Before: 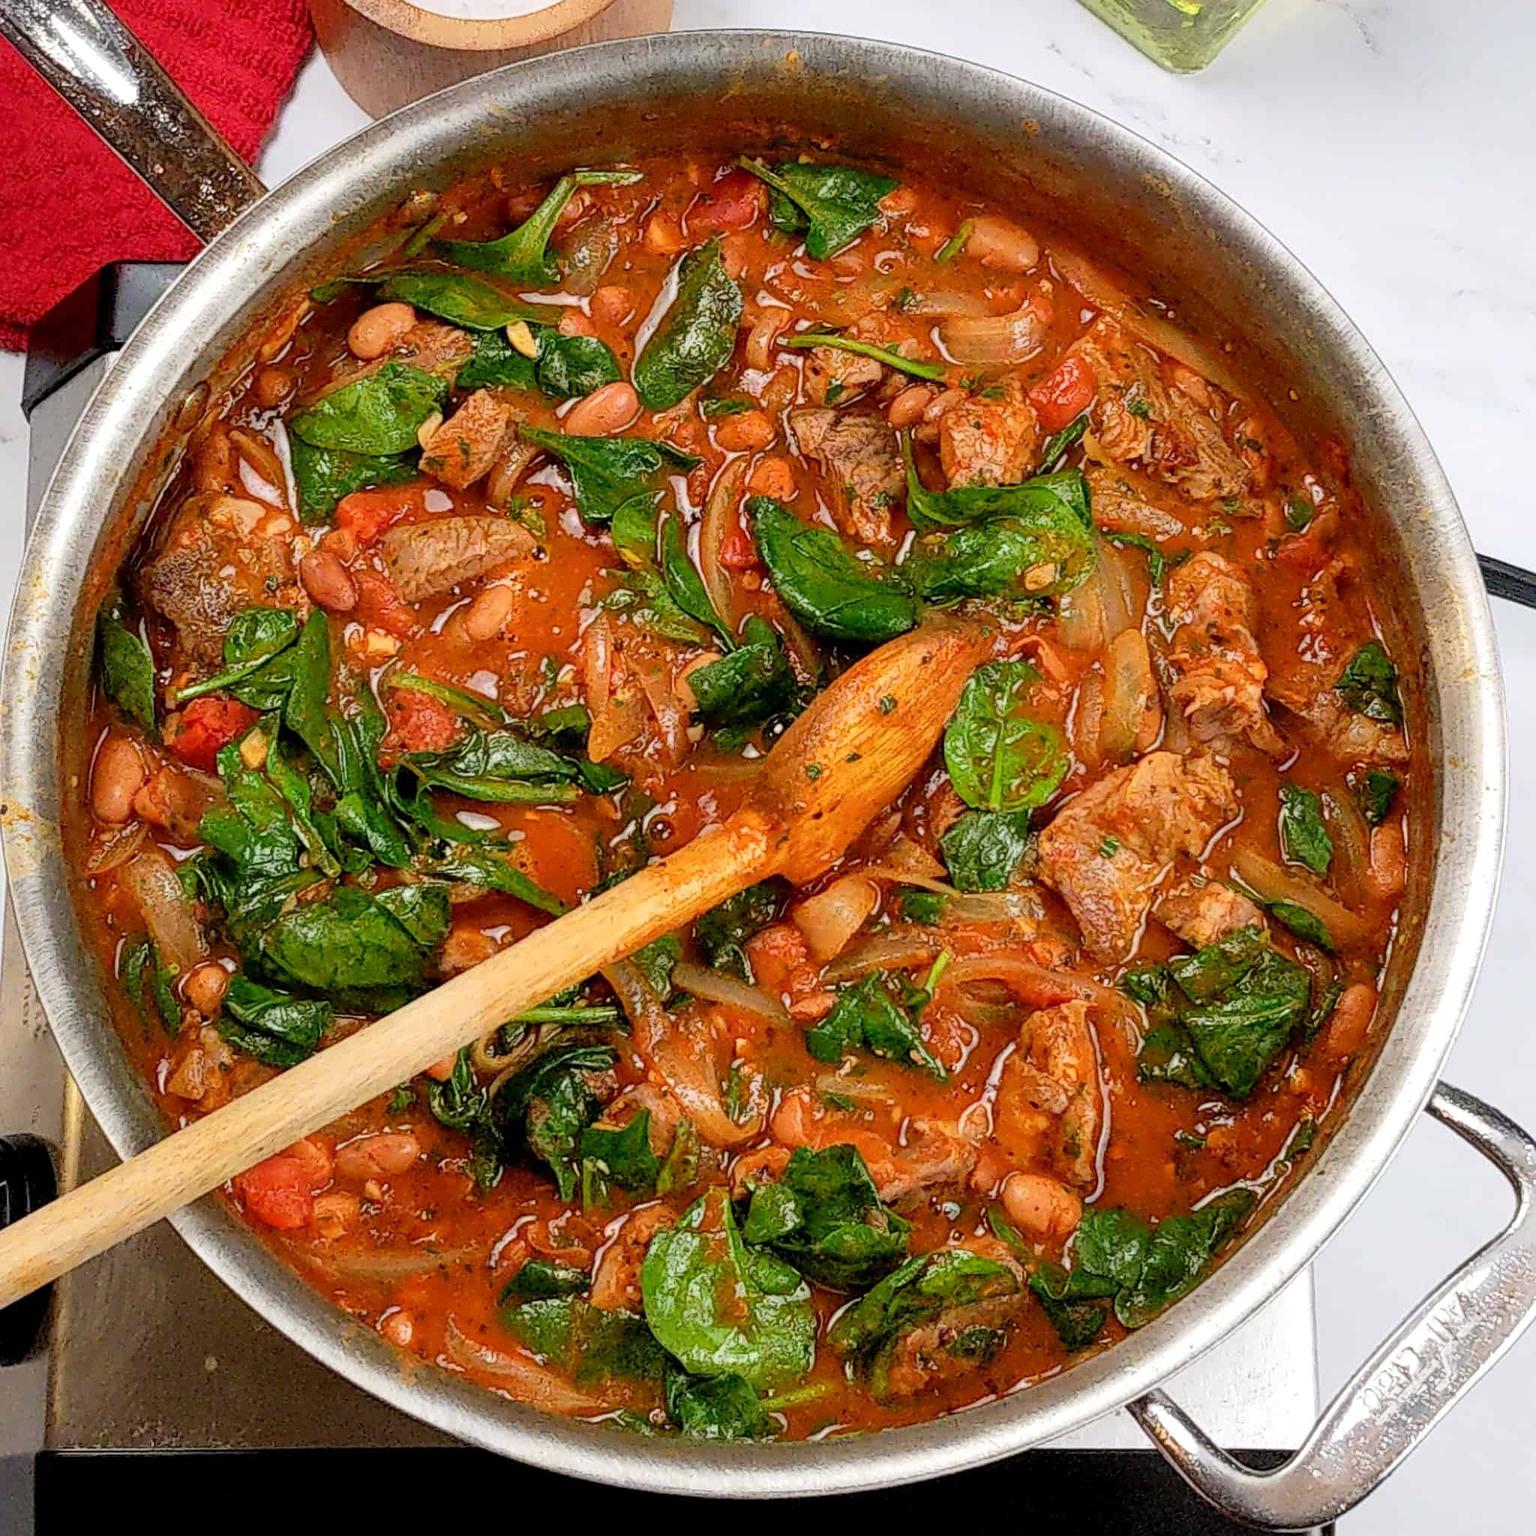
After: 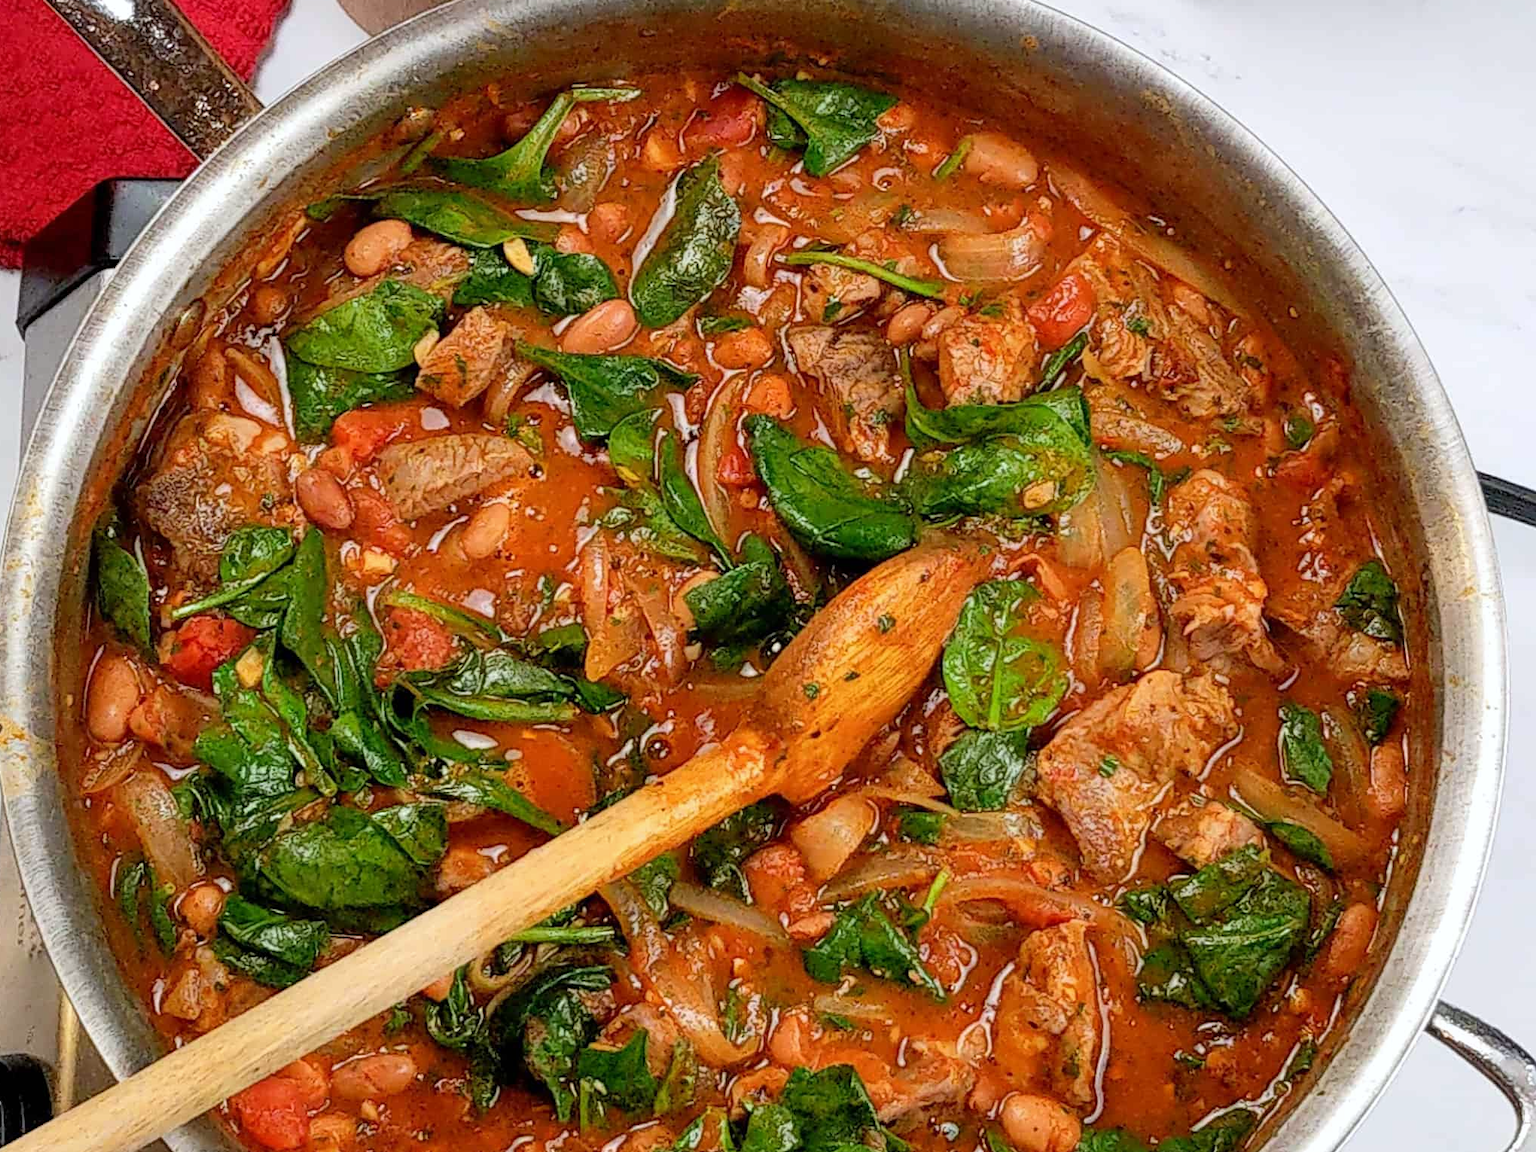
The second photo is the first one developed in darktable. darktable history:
white balance: red 0.986, blue 1.01
crop: left 0.387%, top 5.469%, bottom 19.809%
exposure: compensate highlight preservation false
